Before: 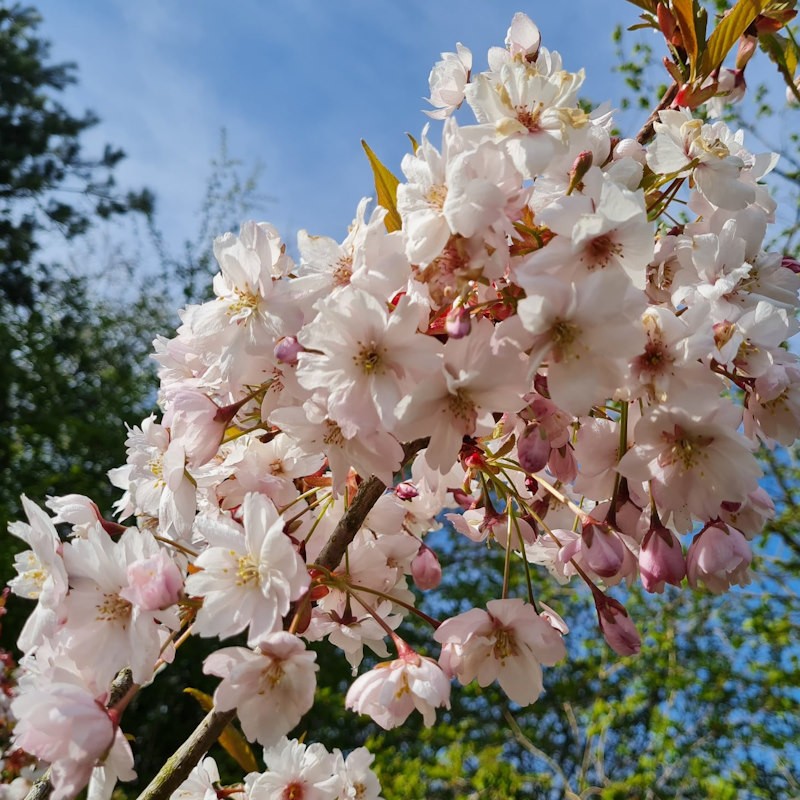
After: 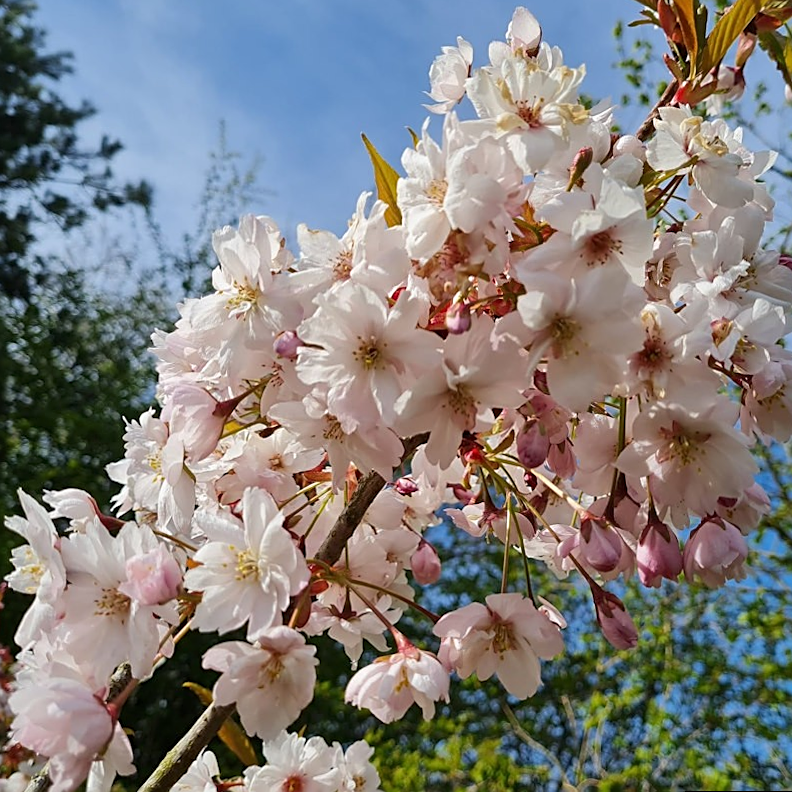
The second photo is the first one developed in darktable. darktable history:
sharpen: on, module defaults
rotate and perspective: rotation 0.174°, lens shift (vertical) 0.013, lens shift (horizontal) 0.019, shear 0.001, automatic cropping original format, crop left 0.007, crop right 0.991, crop top 0.016, crop bottom 0.997
